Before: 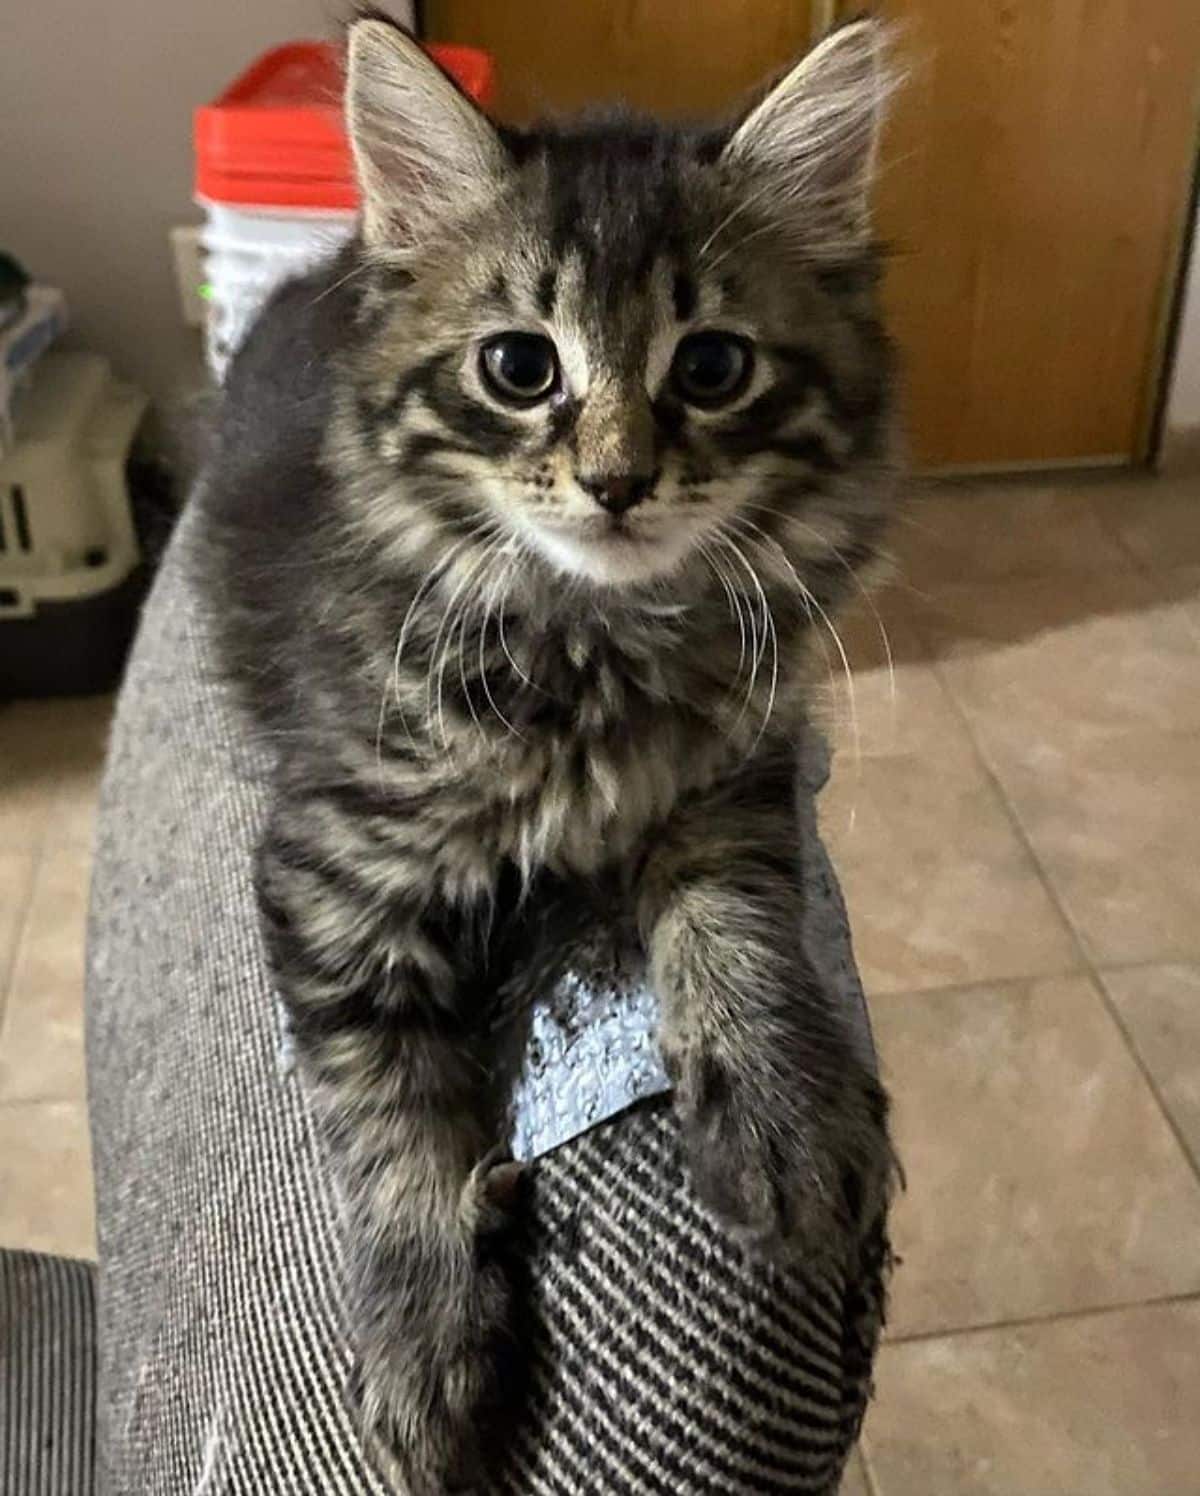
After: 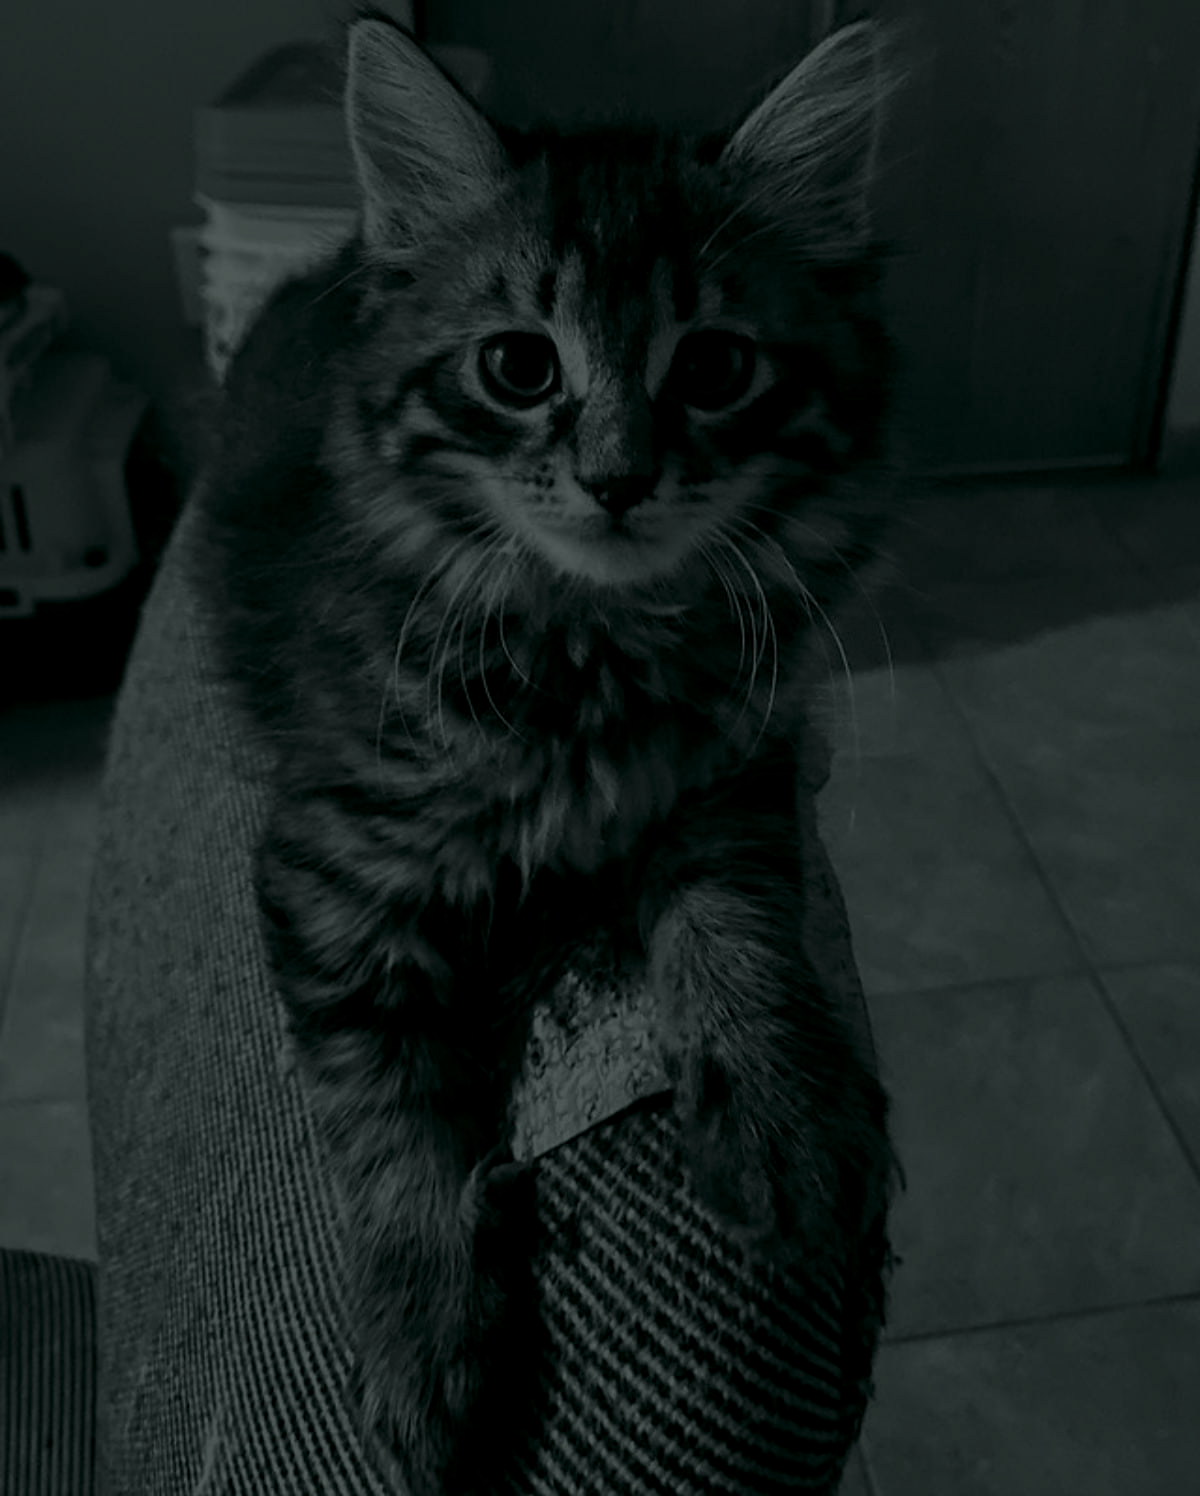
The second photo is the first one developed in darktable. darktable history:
exposure: black level correction -0.025, exposure -0.117 EV, compensate highlight preservation false
colorize: hue 90°, saturation 19%, lightness 1.59%, version 1
